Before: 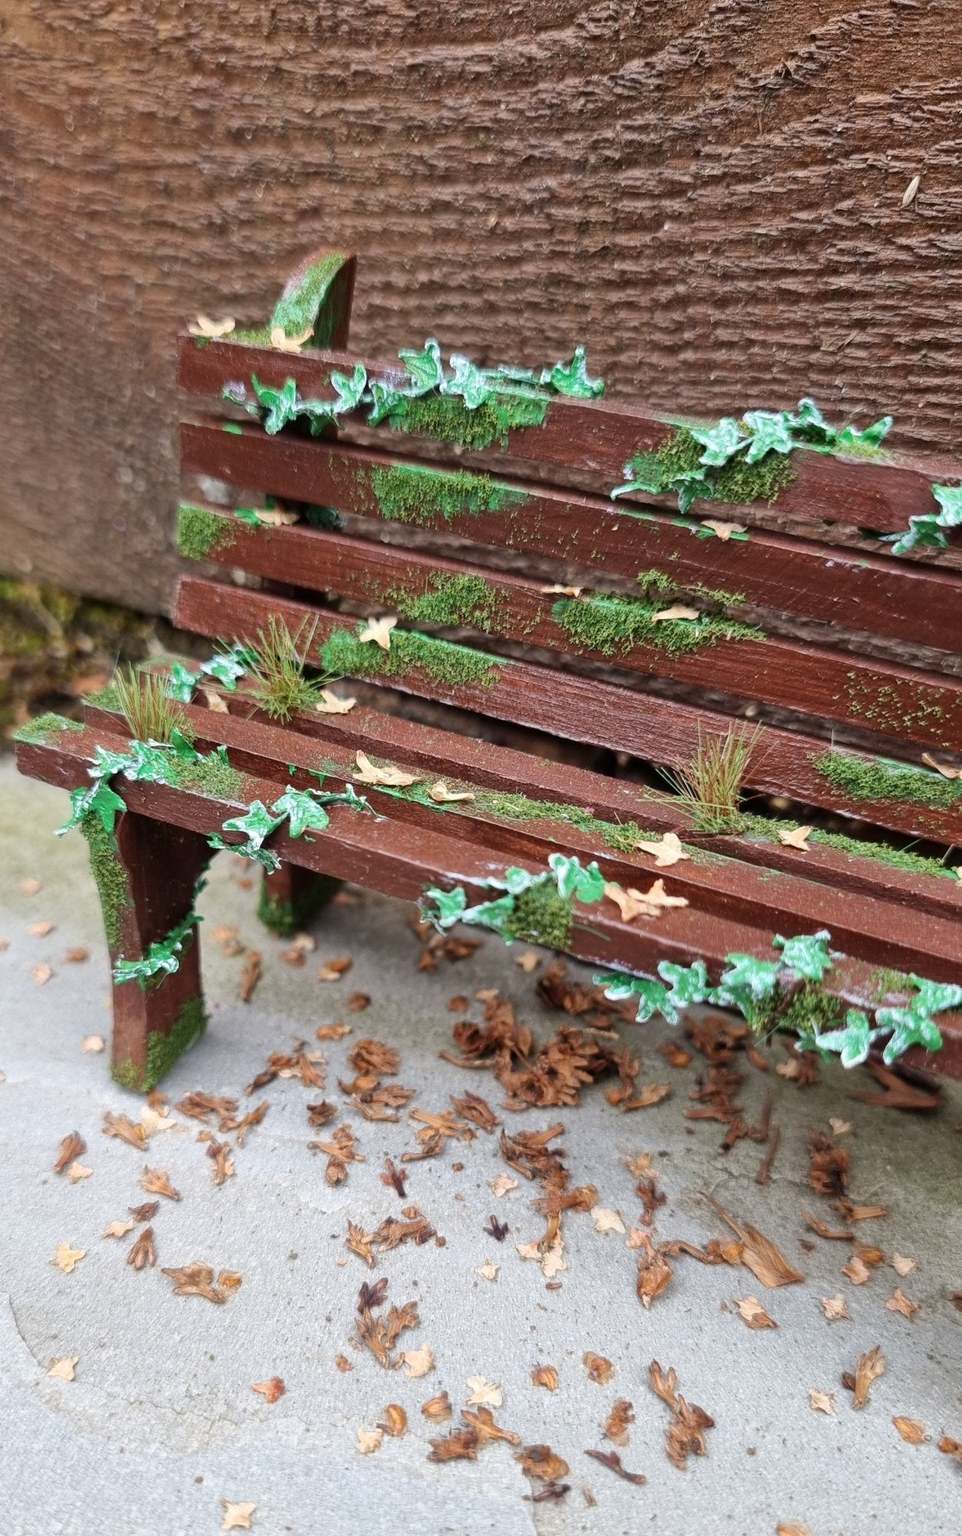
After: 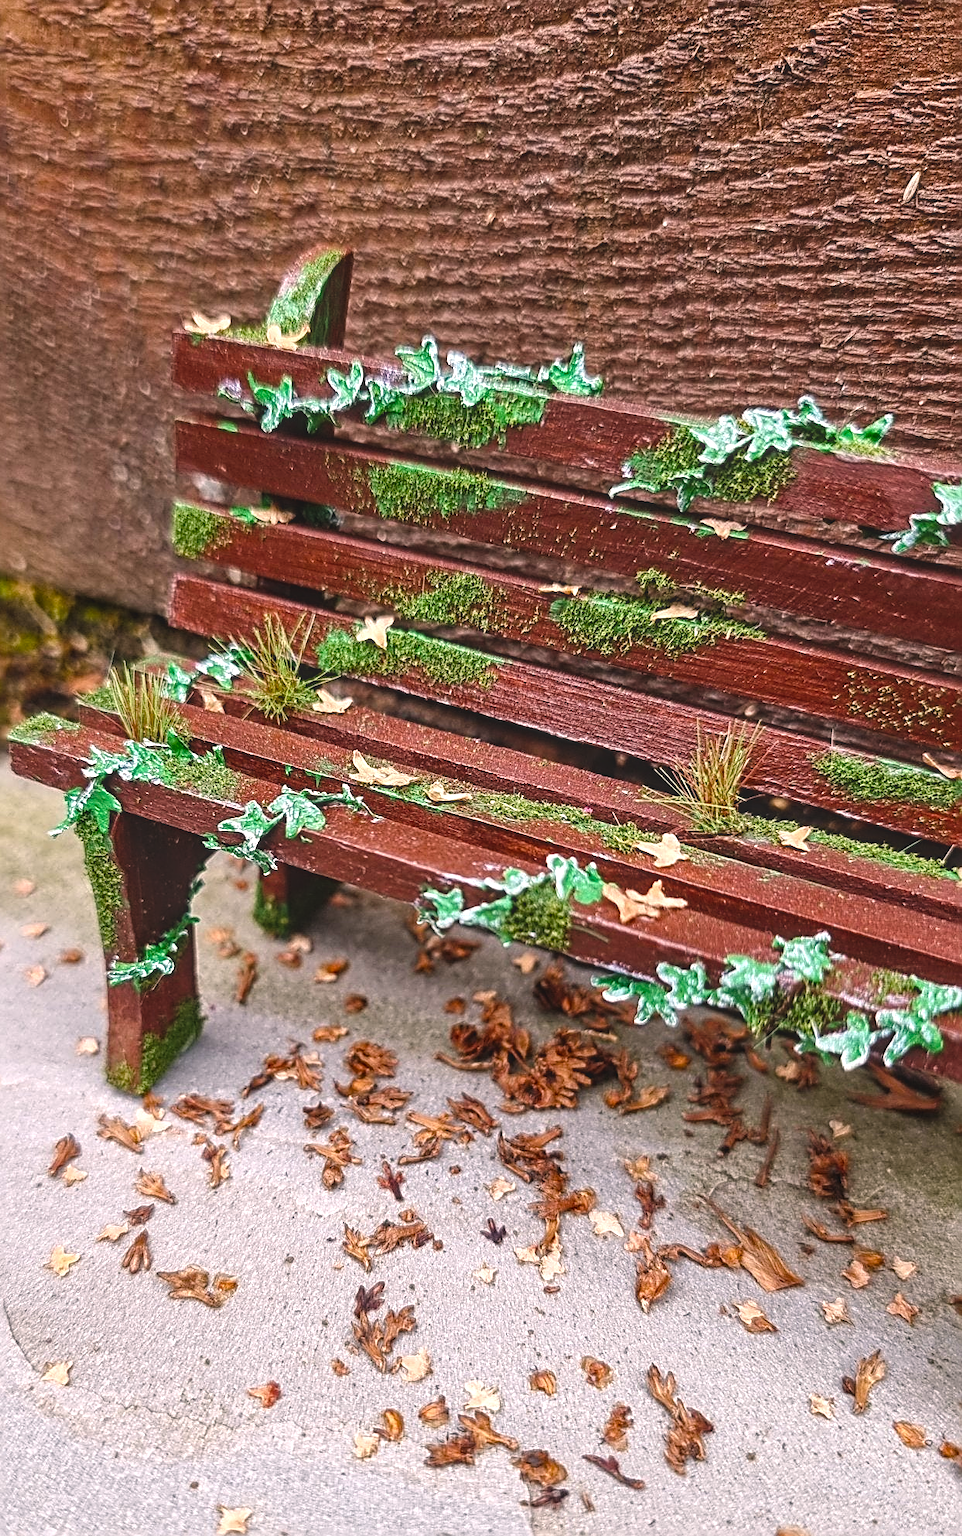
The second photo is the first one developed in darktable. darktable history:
exposure: compensate highlight preservation false
local contrast: highlights 61%, detail 143%, midtone range 0.434
crop and rotate: left 0.664%, top 0.382%, bottom 0.296%
sharpen: radius 3.01, amount 0.769
color correction: highlights a* 8.1, highlights b* 3.78
color balance rgb: global offset › luminance 1.984%, linear chroma grading › global chroma 9.966%, perceptual saturation grading › global saturation 27.368%, perceptual saturation grading › highlights -27.778%, perceptual saturation grading › mid-tones 15.262%, perceptual saturation grading › shadows 33.831%
base curve: curves: ch0 [(0, 0) (0.303, 0.277) (1, 1)], preserve colors none
